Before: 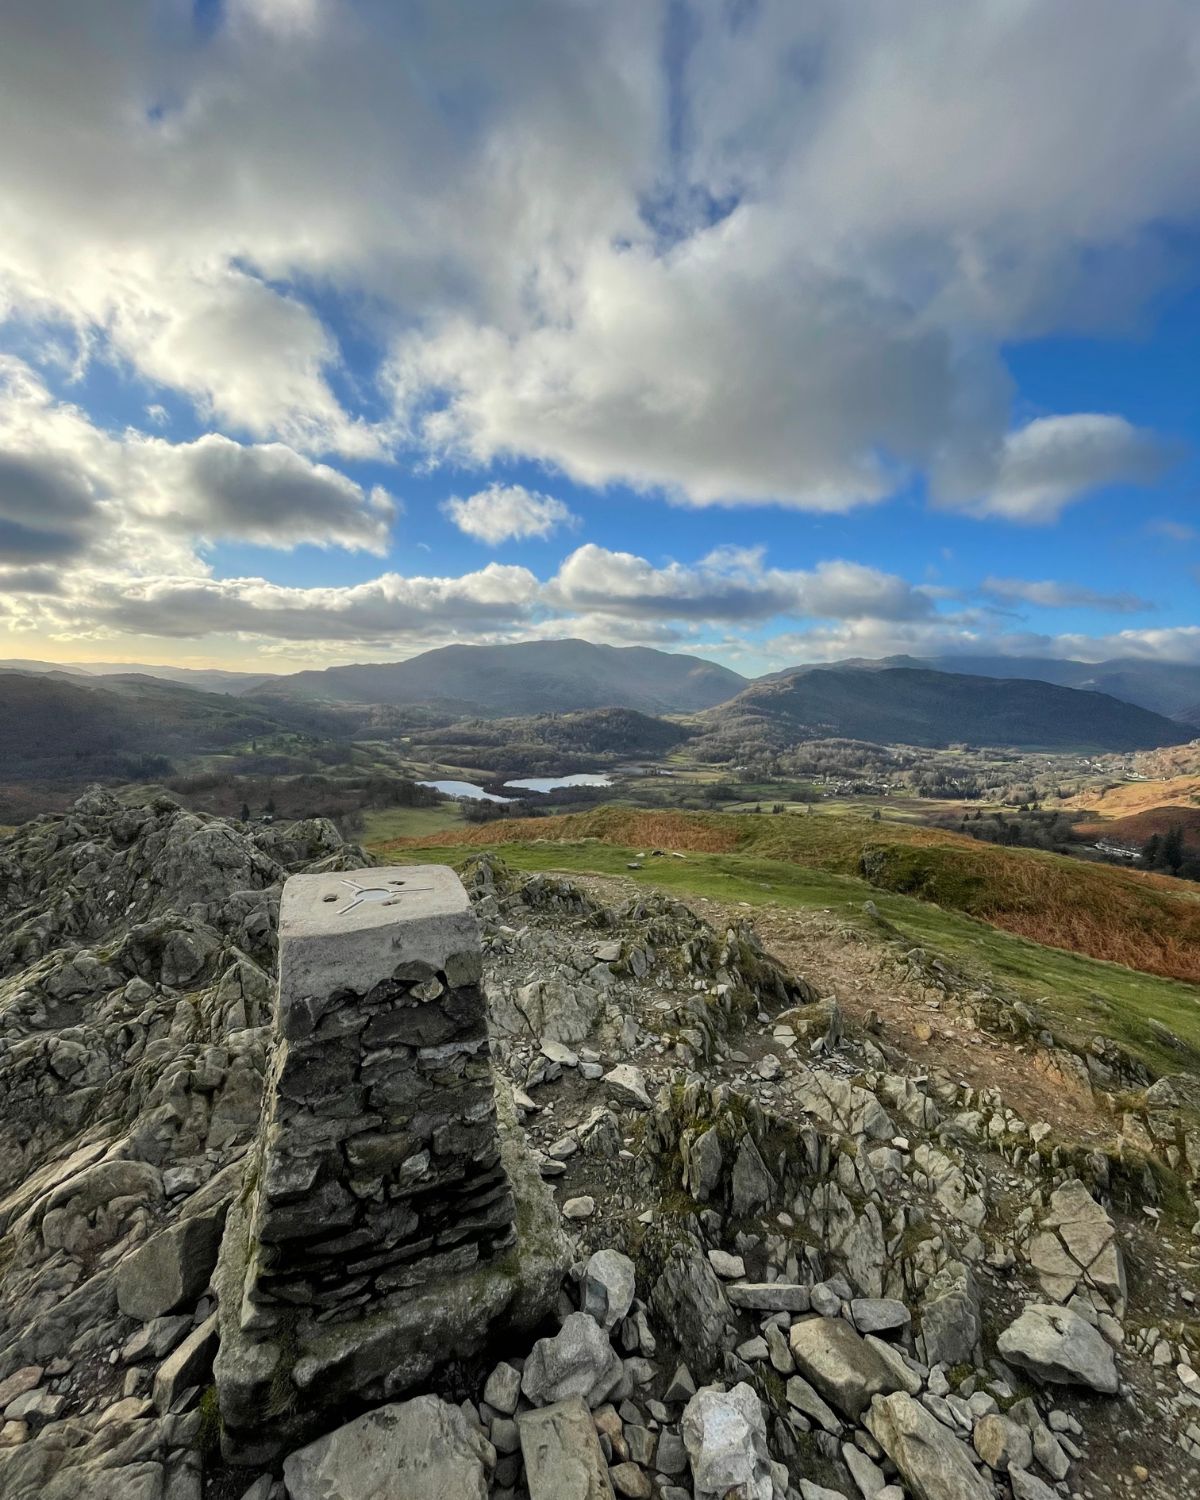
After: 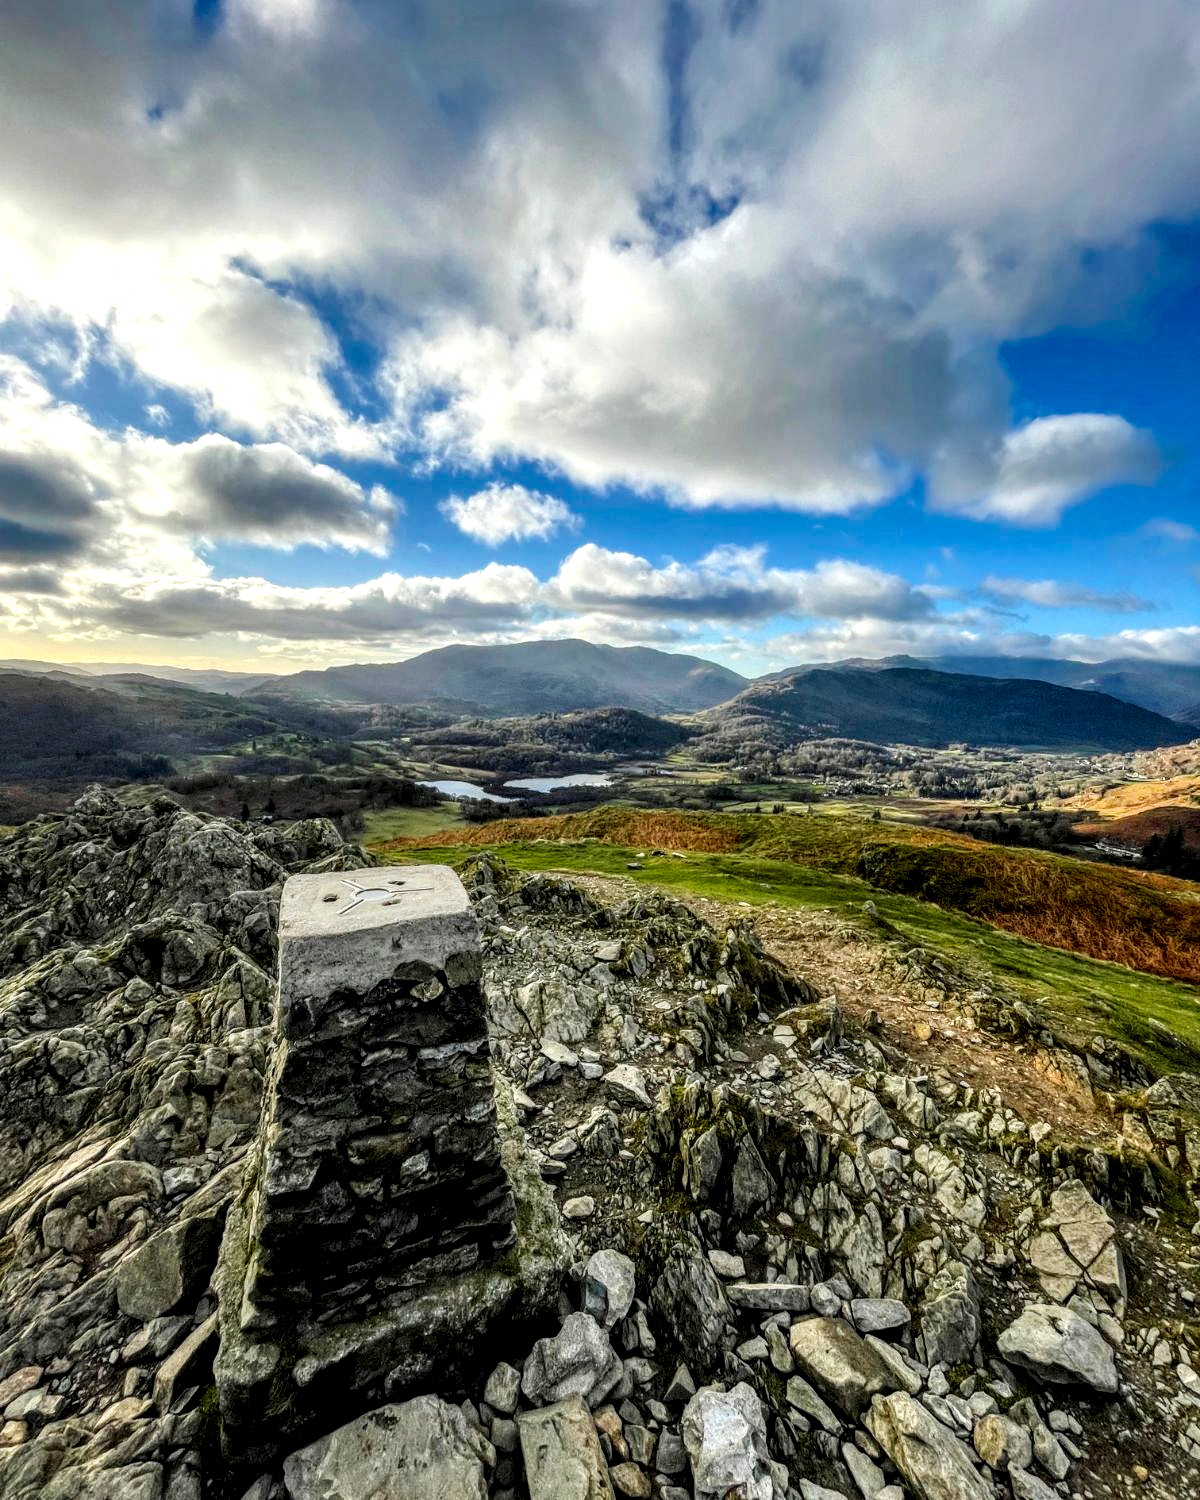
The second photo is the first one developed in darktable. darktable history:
tone curve: curves: ch0 [(0, 0.015) (0.037, 0.032) (0.131, 0.113) (0.275, 0.26) (0.497, 0.531) (0.617, 0.663) (0.704, 0.748) (0.813, 0.842) (0.911, 0.931) (0.997, 1)]; ch1 [(0, 0) (0.301, 0.3) (0.444, 0.438) (0.493, 0.494) (0.501, 0.499) (0.534, 0.543) (0.582, 0.605) (0.658, 0.687) (0.746, 0.79) (1, 1)]; ch2 [(0, 0) (0.246, 0.234) (0.36, 0.356) (0.415, 0.426) (0.476, 0.492) (0.502, 0.499) (0.525, 0.513) (0.533, 0.534) (0.586, 0.598) (0.634, 0.643) (0.706, 0.717) (0.853, 0.83) (1, 0.951)], preserve colors none
local contrast: highlights 15%, shadows 36%, detail 184%, midtone range 0.471
color balance rgb: global offset › luminance -0.264%, perceptual saturation grading › global saturation 29.611%
